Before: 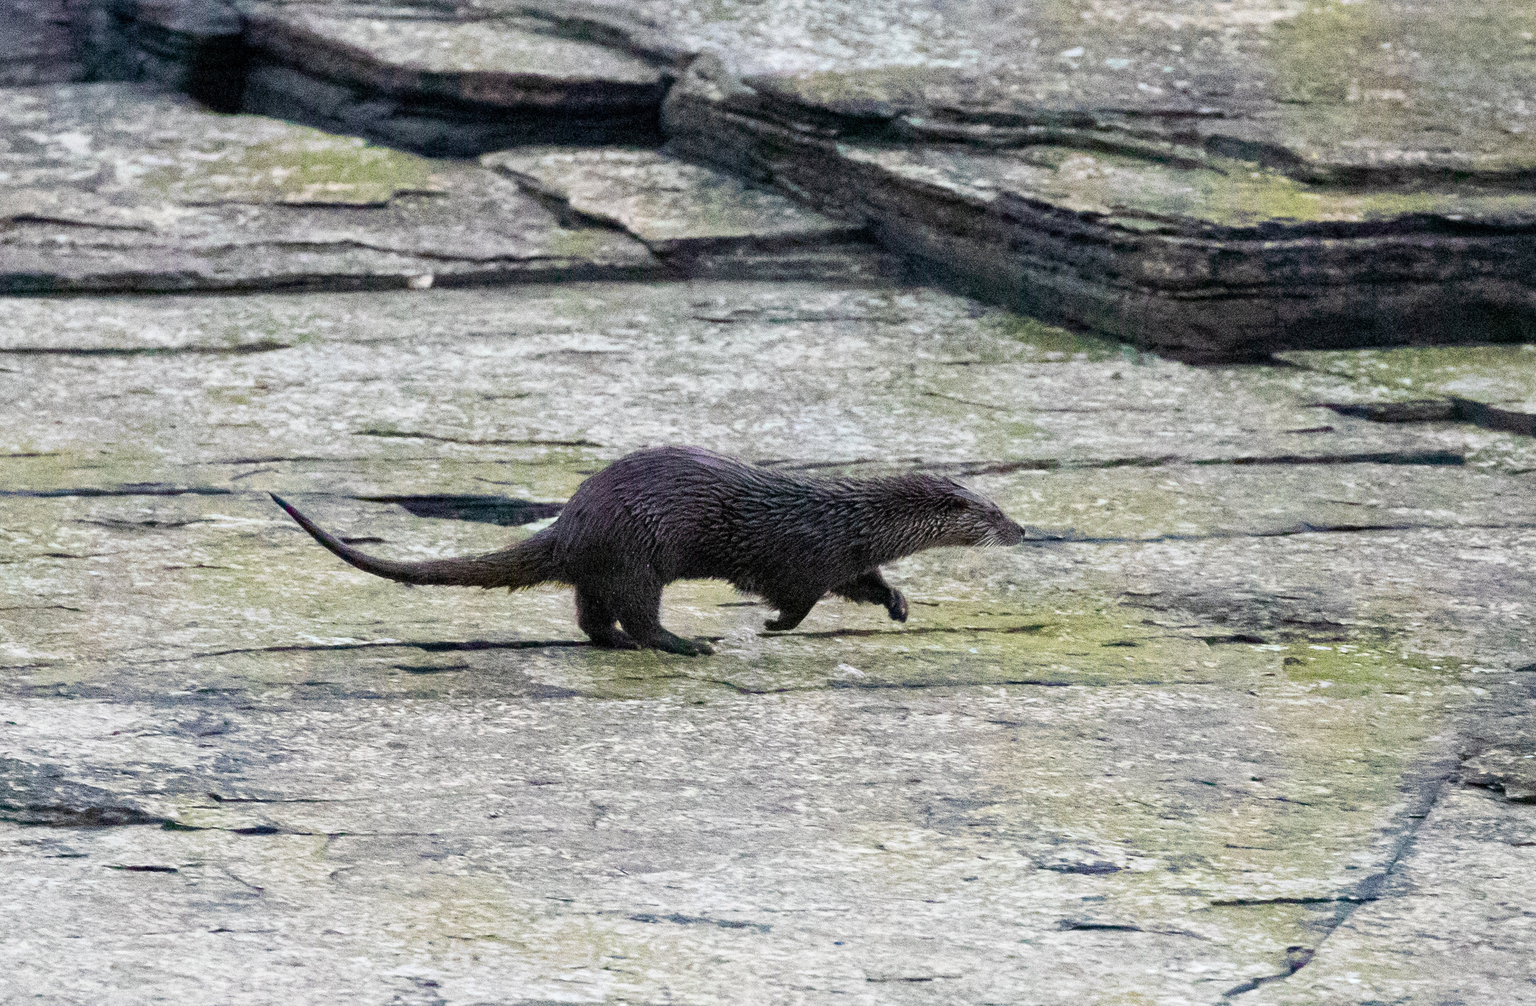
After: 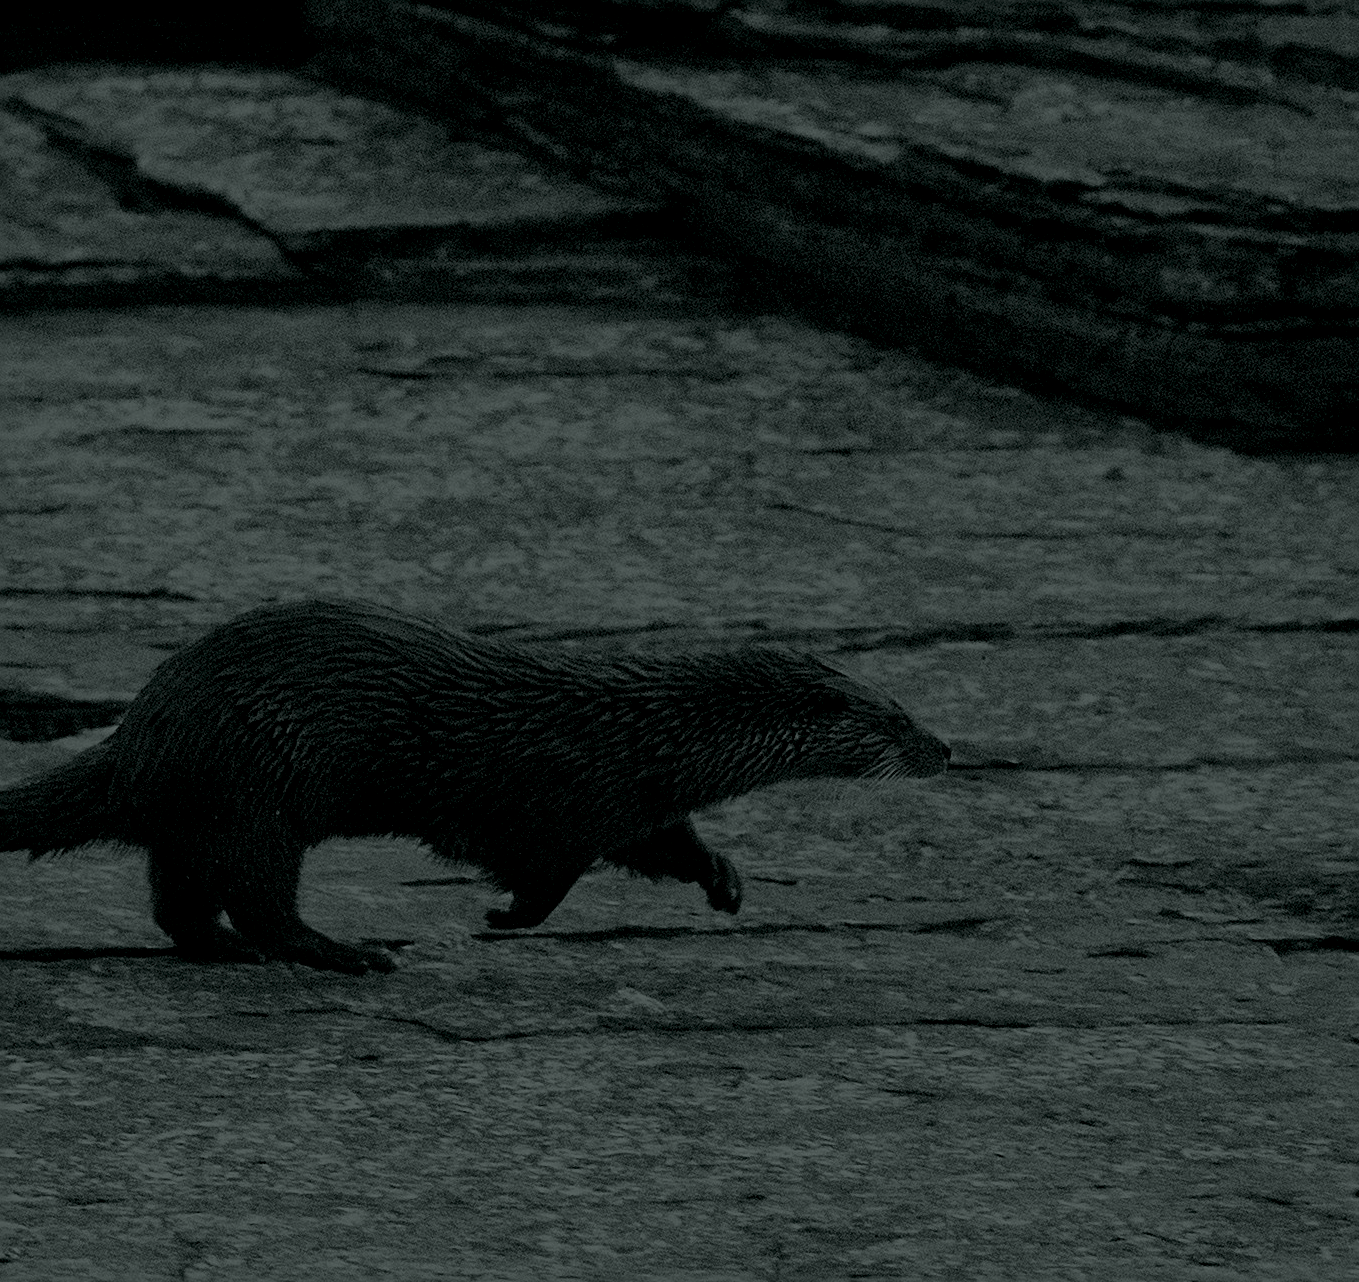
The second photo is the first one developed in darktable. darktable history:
crop: left 32.075%, top 10.976%, right 18.355%, bottom 17.596%
colorize: hue 90°, saturation 19%, lightness 1.59%, version 1
sharpen: radius 2.167, amount 0.381, threshold 0
local contrast: mode bilateral grid, contrast 20, coarseness 50, detail 120%, midtone range 0.2
